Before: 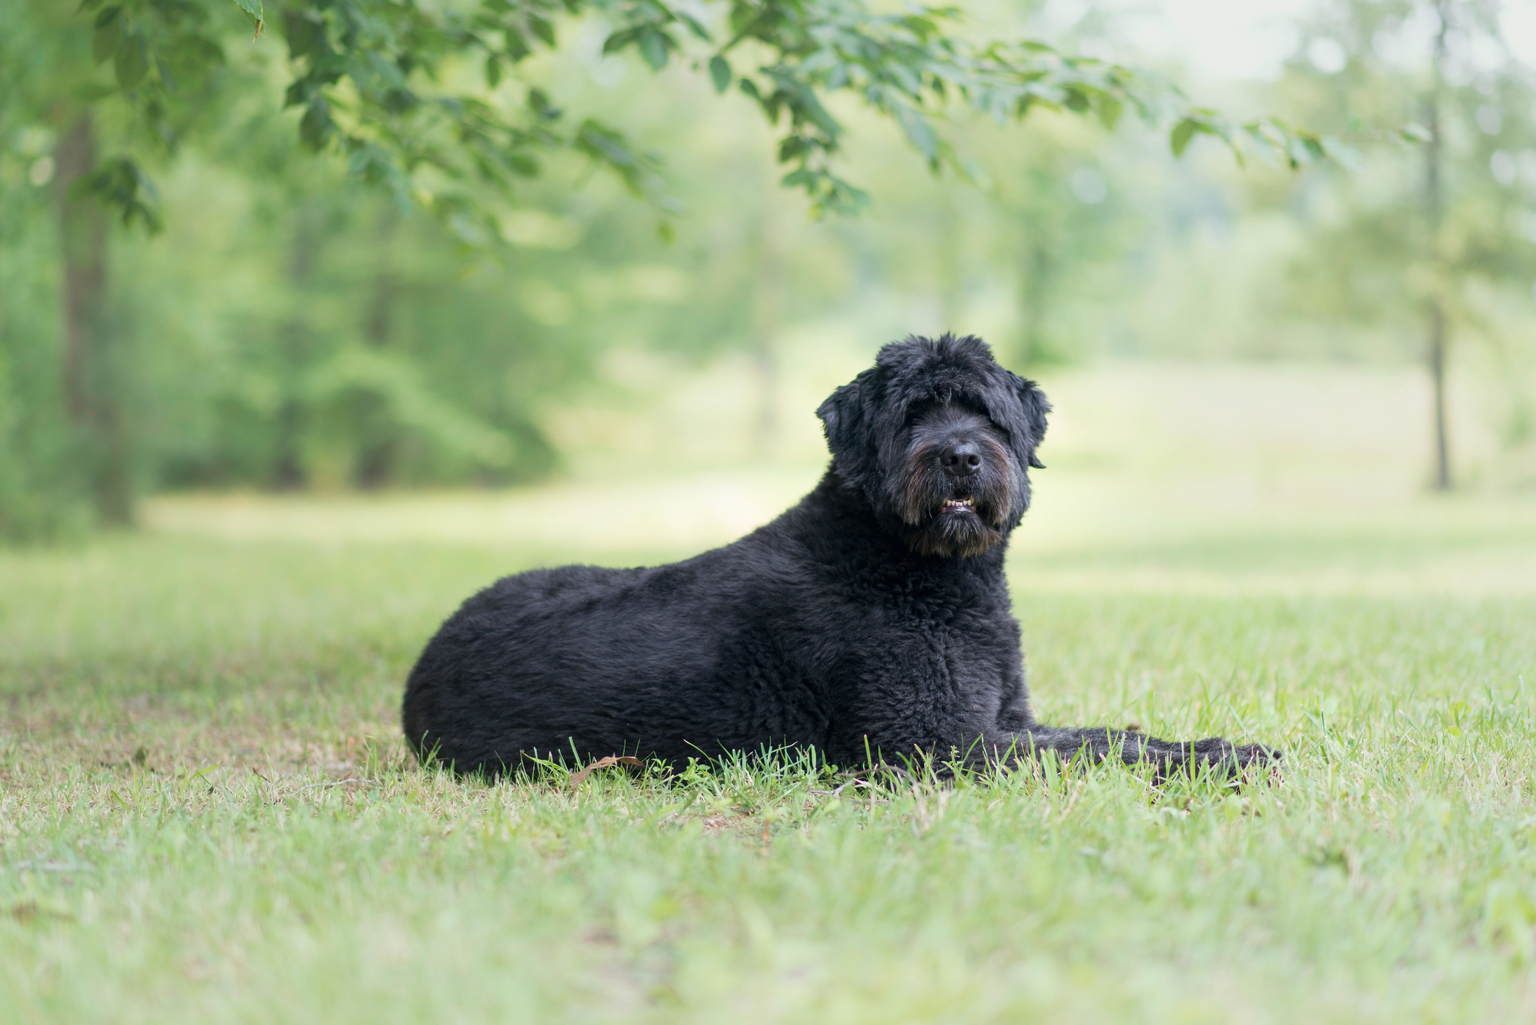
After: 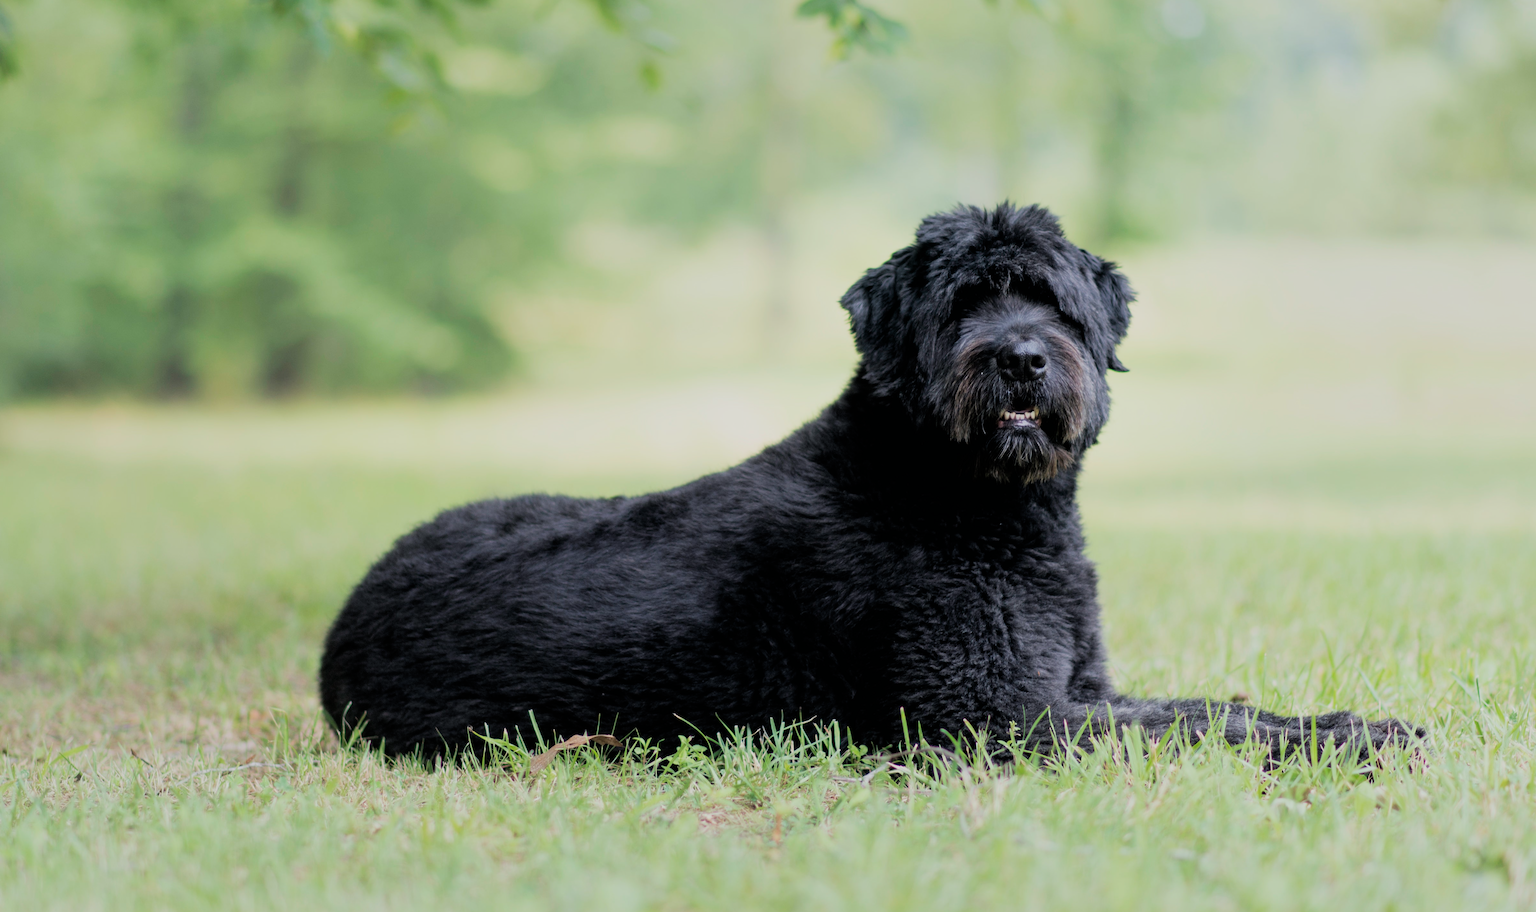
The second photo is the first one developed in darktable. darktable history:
filmic rgb: black relative exposure -5 EV, hardness 2.88, contrast 1.1
crop: left 9.712%, top 16.928%, right 10.845%, bottom 12.332%
